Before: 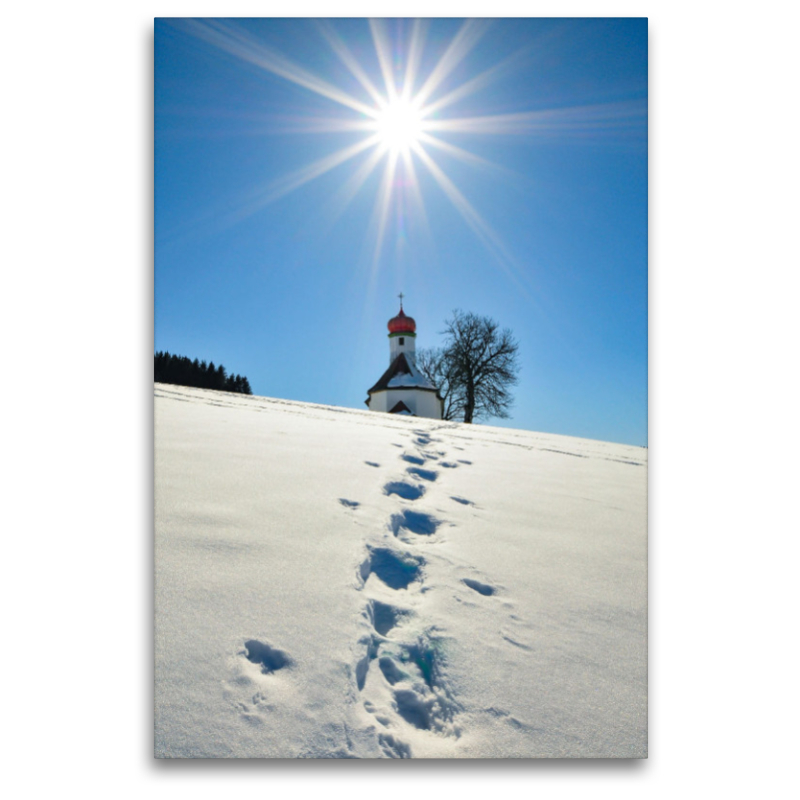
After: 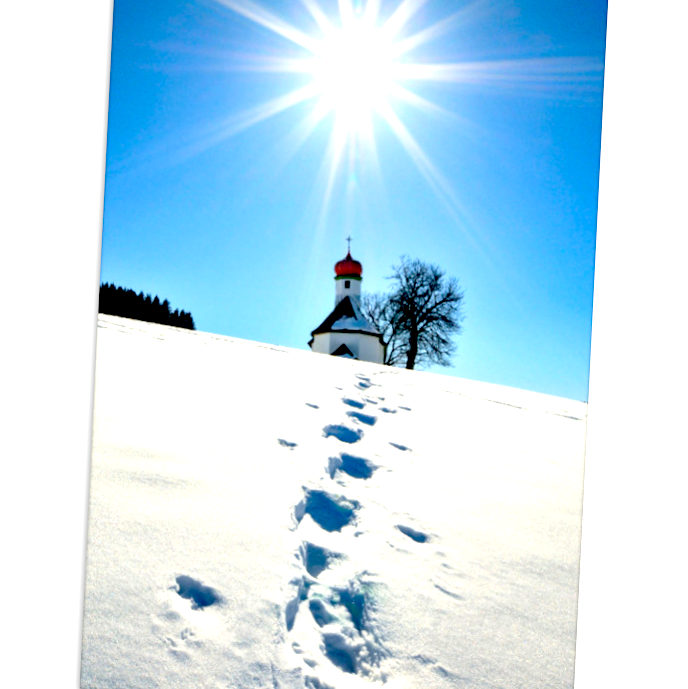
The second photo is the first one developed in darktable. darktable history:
crop and rotate: angle -2.84°, left 5.112%, top 5.16%, right 4.65%, bottom 4.536%
exposure: black level correction 0.035, exposure 0.901 EV, compensate highlight preservation false
